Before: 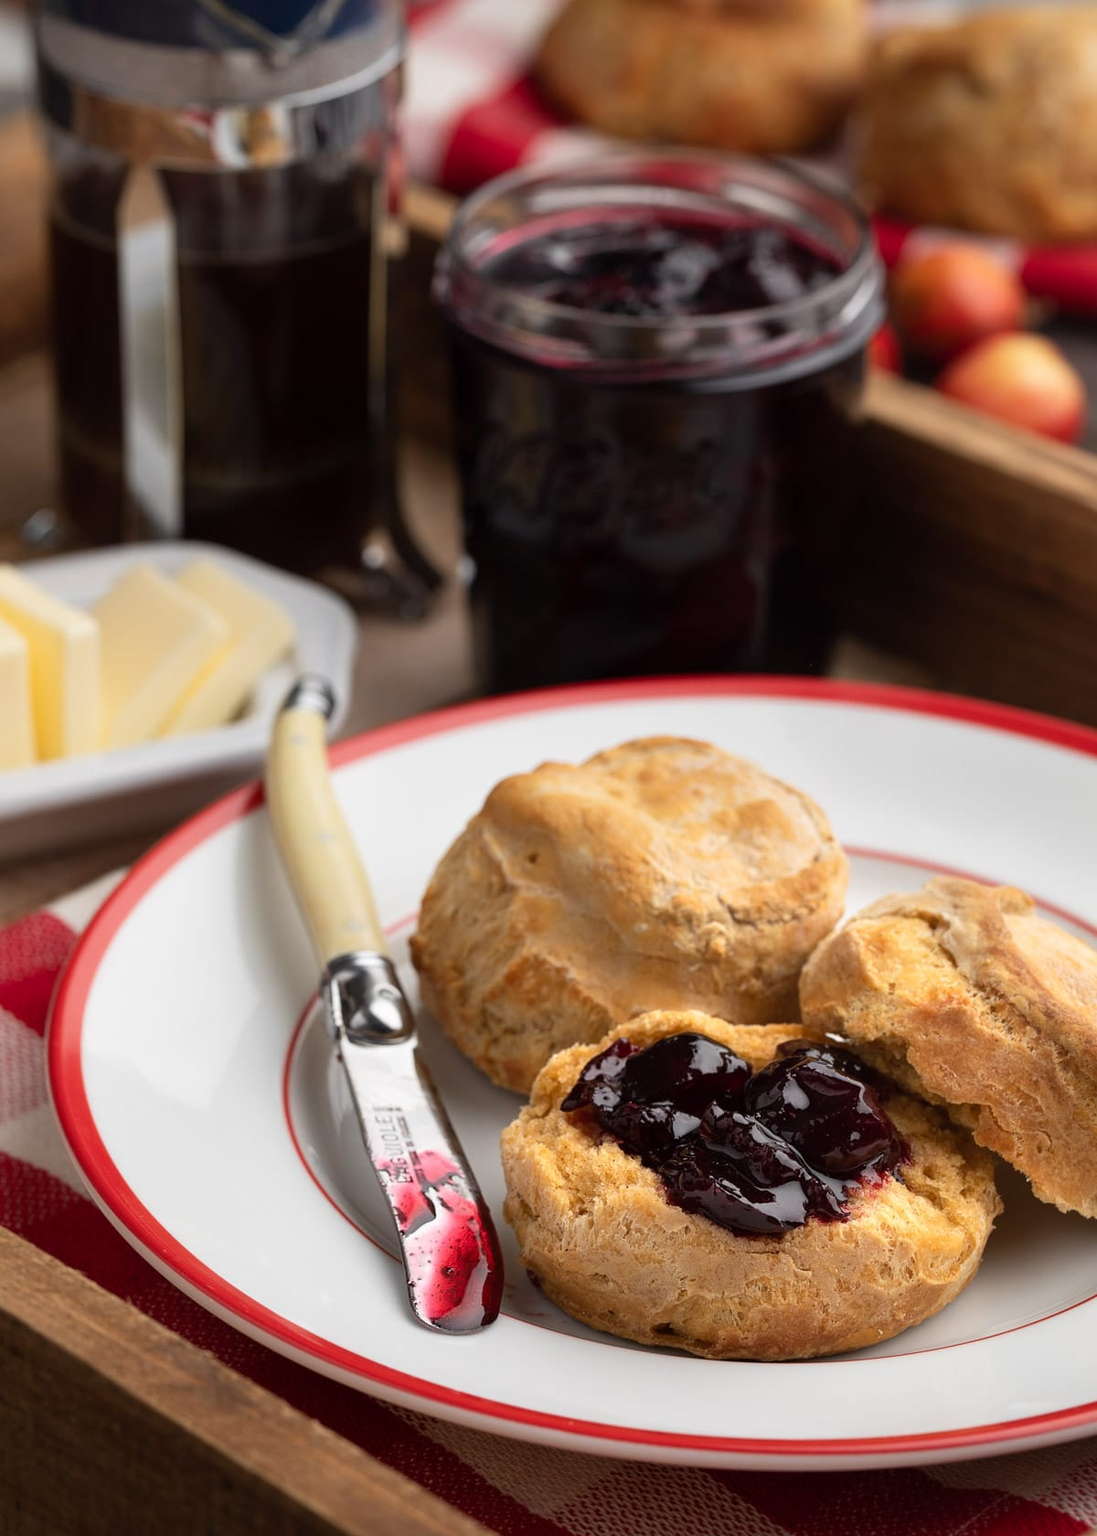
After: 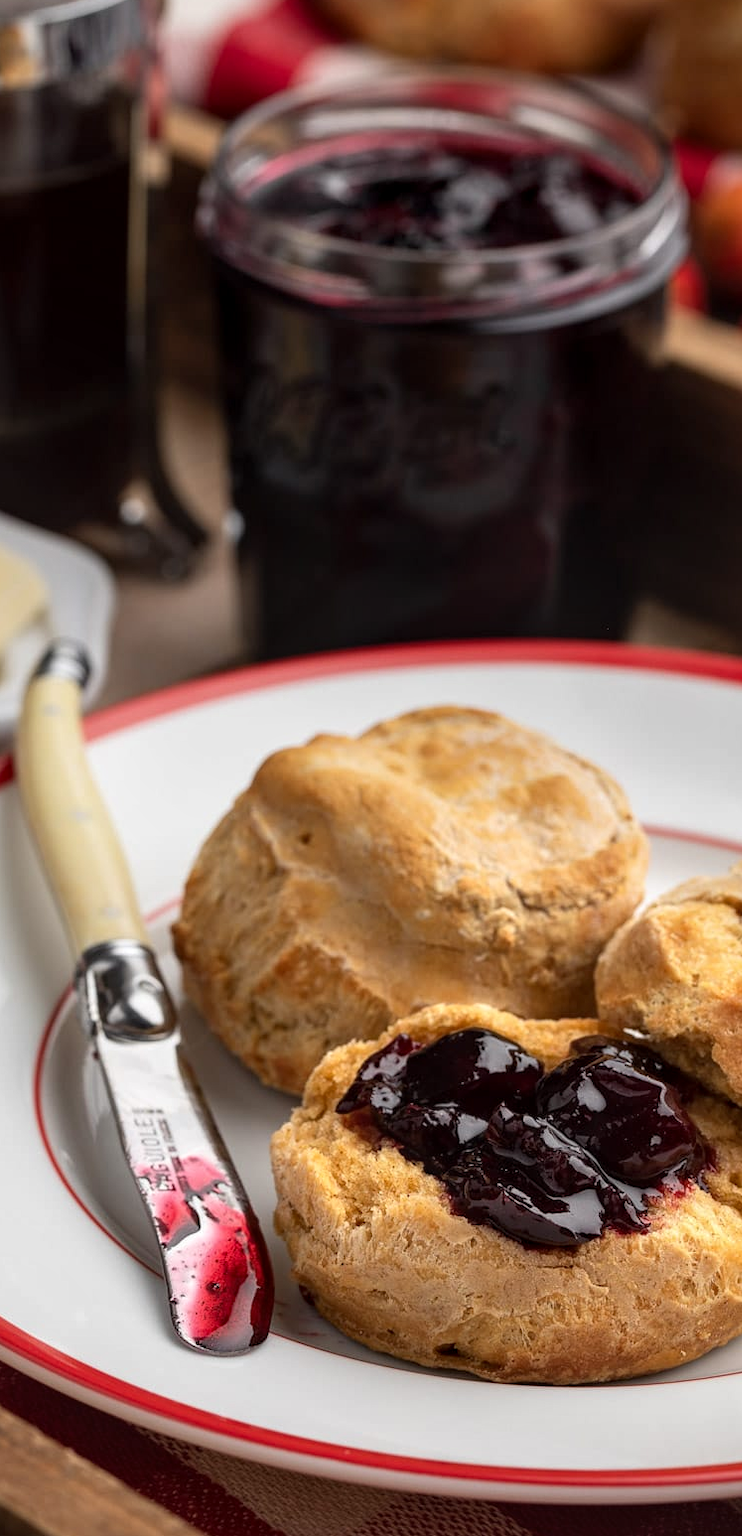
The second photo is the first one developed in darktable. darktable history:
local contrast: on, module defaults
crop and rotate: left 22.918%, top 5.629%, right 14.711%, bottom 2.247%
